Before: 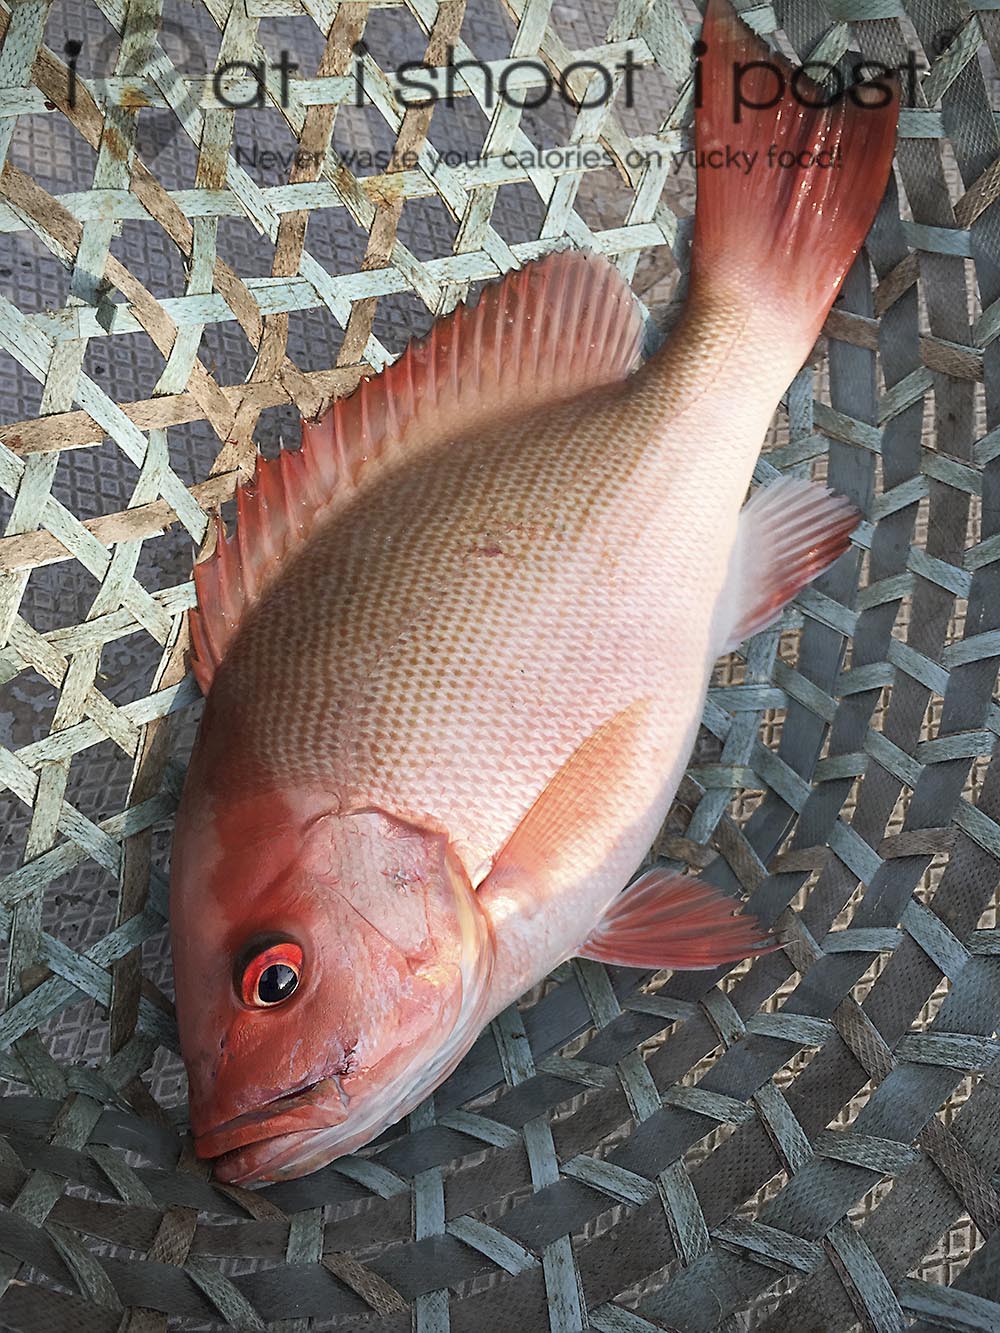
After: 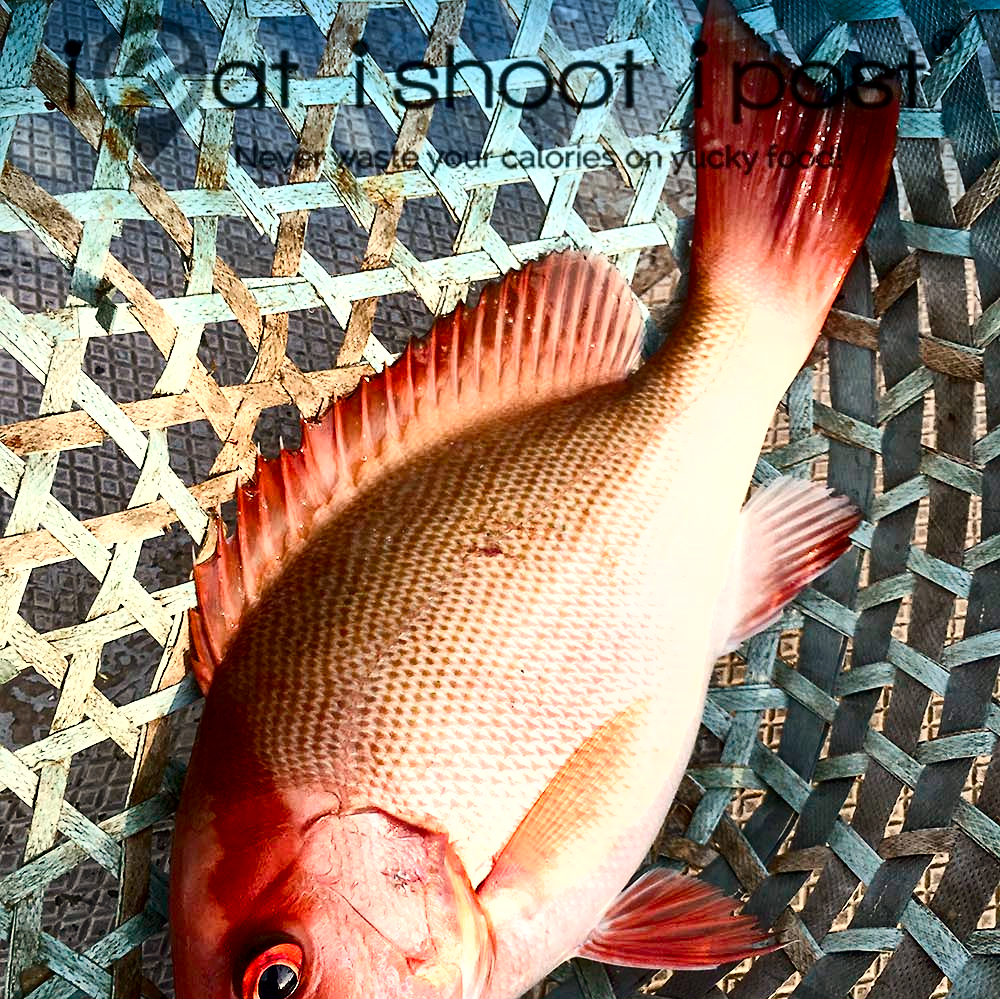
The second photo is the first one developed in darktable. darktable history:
graduated density: density 2.02 EV, hardness 44%, rotation 0.374°, offset 8.21, hue 208.8°, saturation 97%
crop: bottom 24.967%
exposure: black level correction 0.001, compensate highlight preservation false
shadows and highlights: low approximation 0.01, soften with gaussian
local contrast: mode bilateral grid, contrast 20, coarseness 50, detail 141%, midtone range 0.2
white balance: red 1.045, blue 0.932
contrast brightness saturation: contrast 0.28
color balance rgb: perceptual saturation grading › mid-tones 6.33%, perceptual saturation grading › shadows 72.44%, perceptual brilliance grading › highlights 11.59%, contrast 5.05%
